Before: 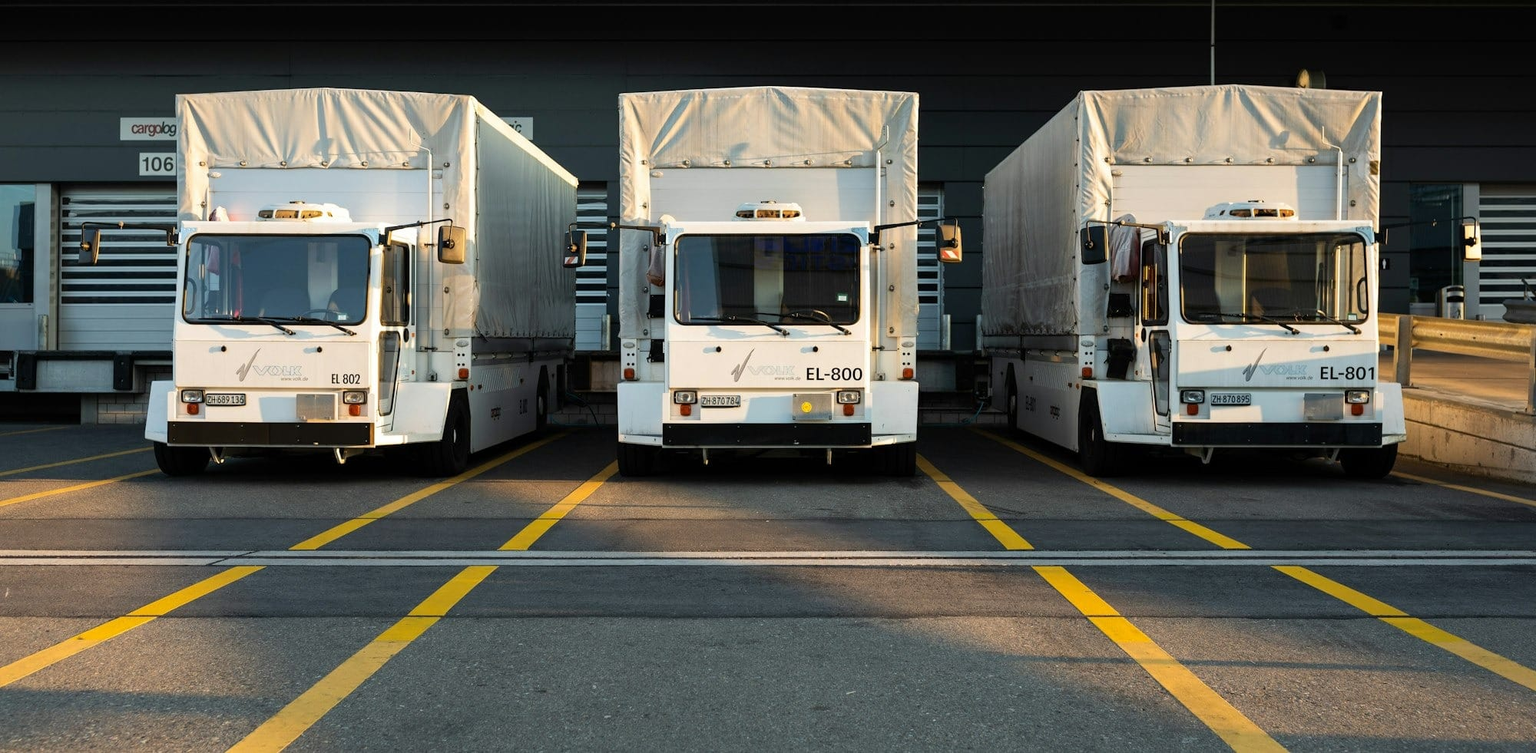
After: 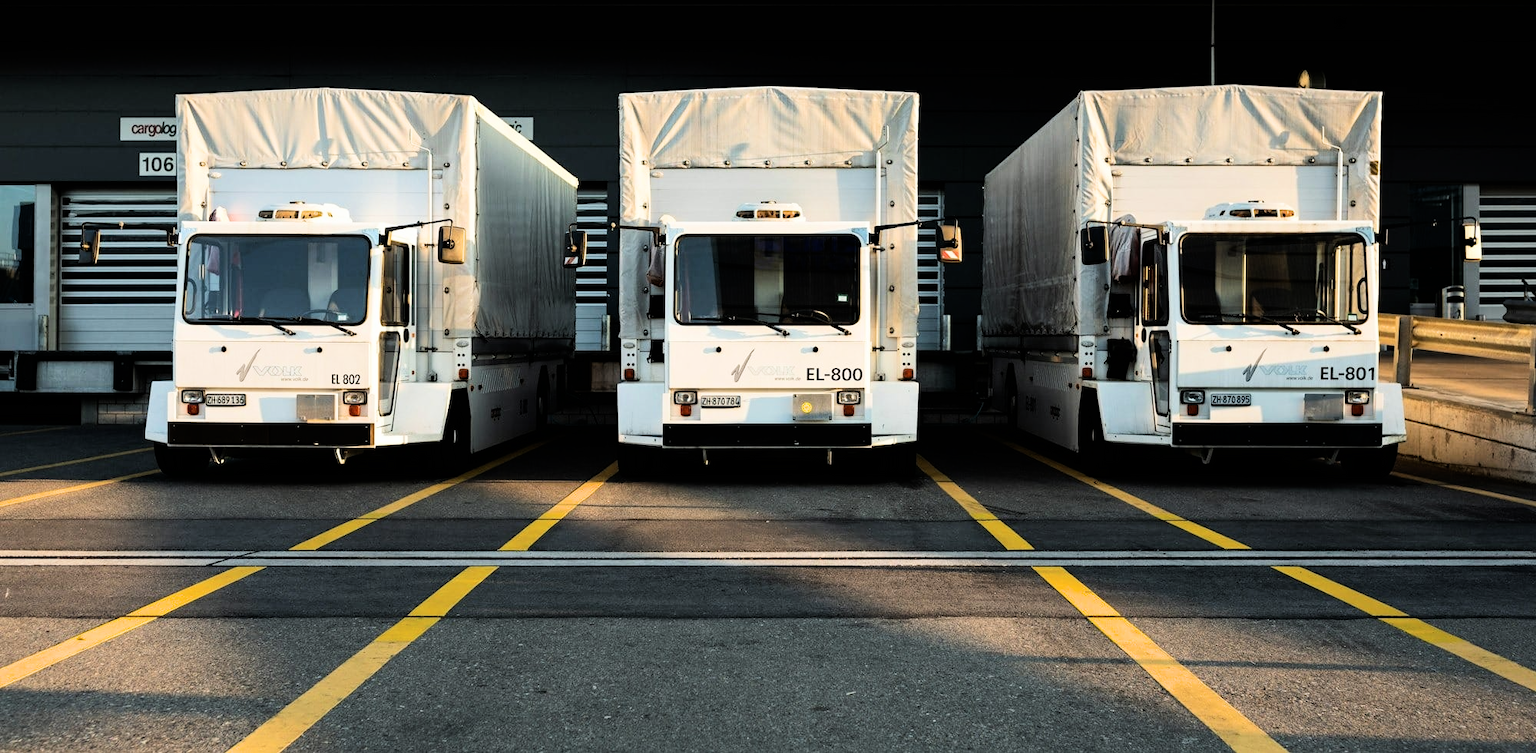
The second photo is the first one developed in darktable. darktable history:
filmic rgb: black relative exposure -8.07 EV, white relative exposure 3 EV, hardness 5.35, contrast 1.25
tone equalizer: -8 EV -0.417 EV, -7 EV -0.389 EV, -6 EV -0.333 EV, -5 EV -0.222 EV, -3 EV 0.222 EV, -2 EV 0.333 EV, -1 EV 0.389 EV, +0 EV 0.417 EV, edges refinement/feathering 500, mask exposure compensation -1.57 EV, preserve details no
